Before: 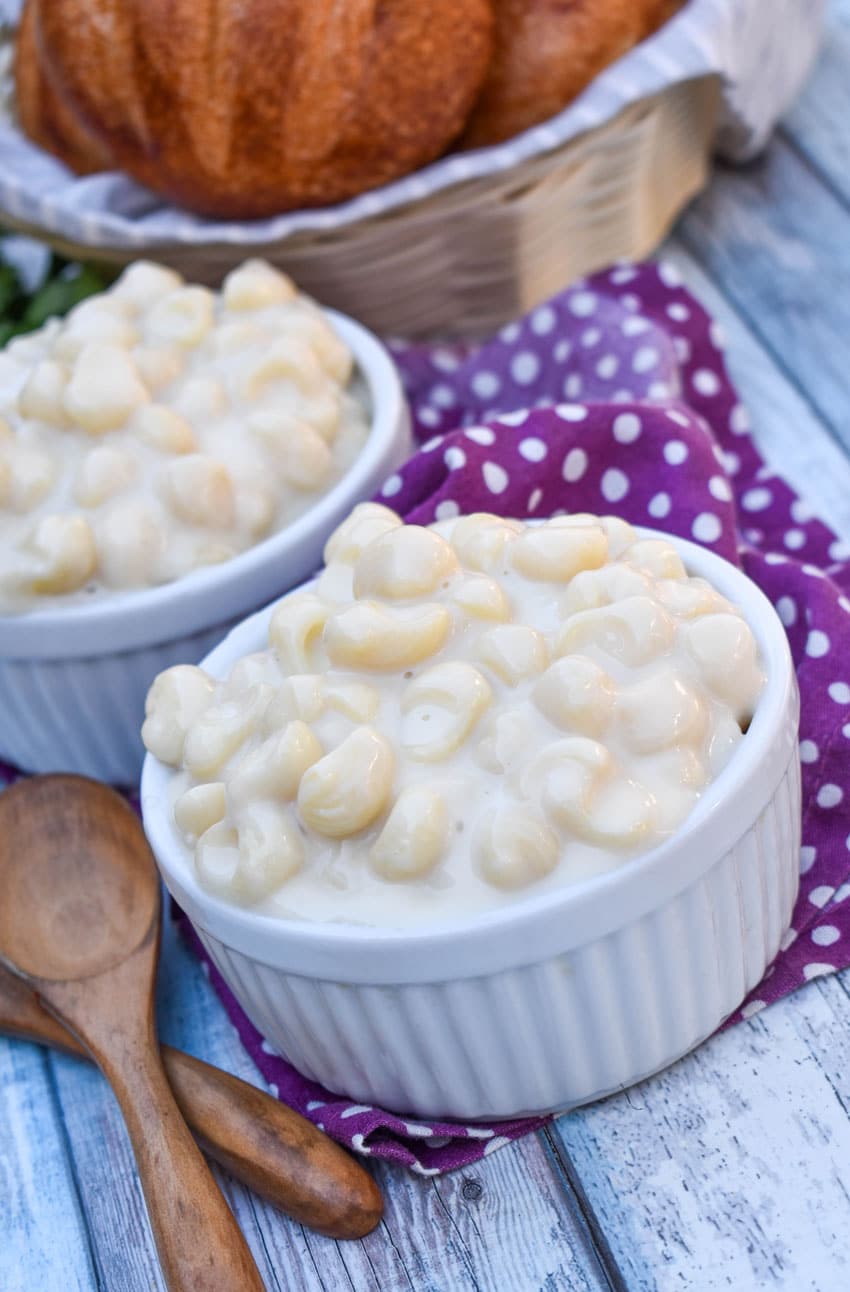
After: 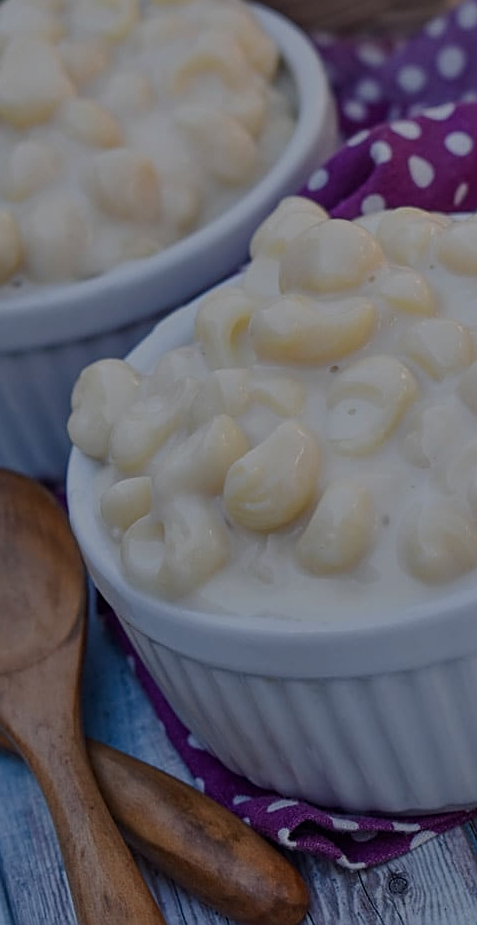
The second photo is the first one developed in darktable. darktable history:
exposure: exposure -1.488 EV, compensate highlight preservation false
crop: left 8.731%, top 23.702%, right 35.148%, bottom 4.641%
sharpen: on, module defaults
